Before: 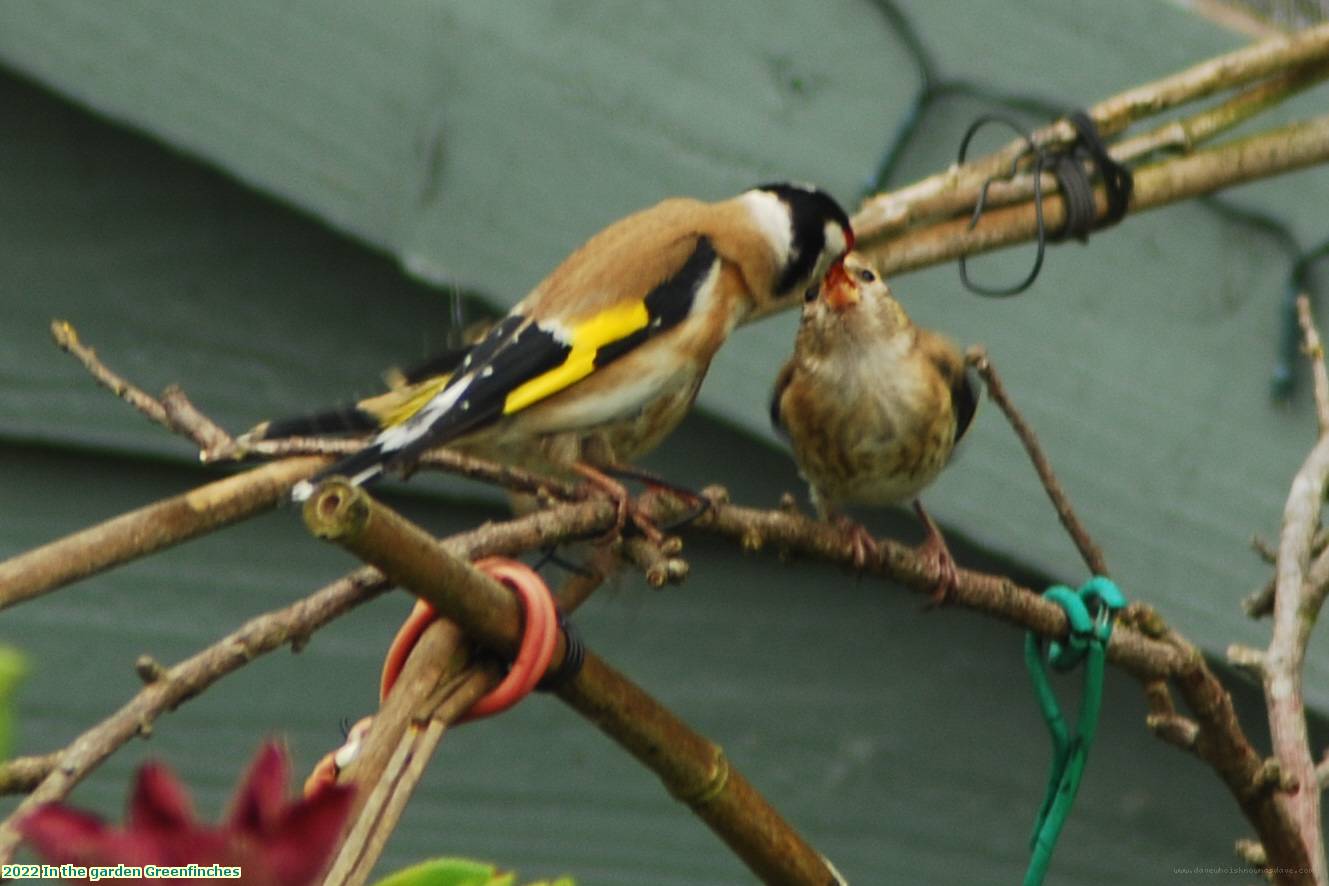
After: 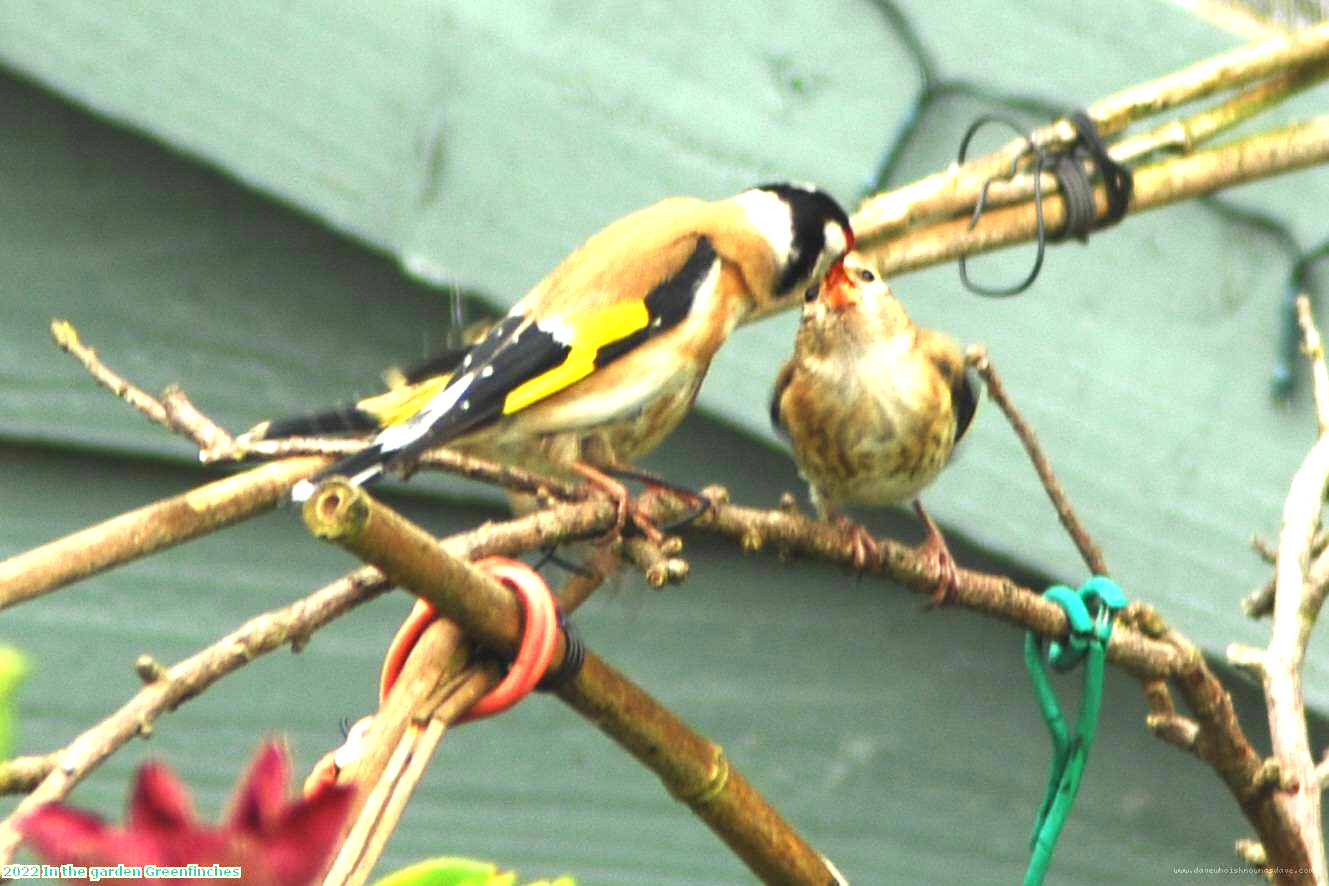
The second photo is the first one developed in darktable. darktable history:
white balance: emerald 1
exposure: black level correction 0, exposure 1.75 EV, compensate exposure bias true, compensate highlight preservation false
